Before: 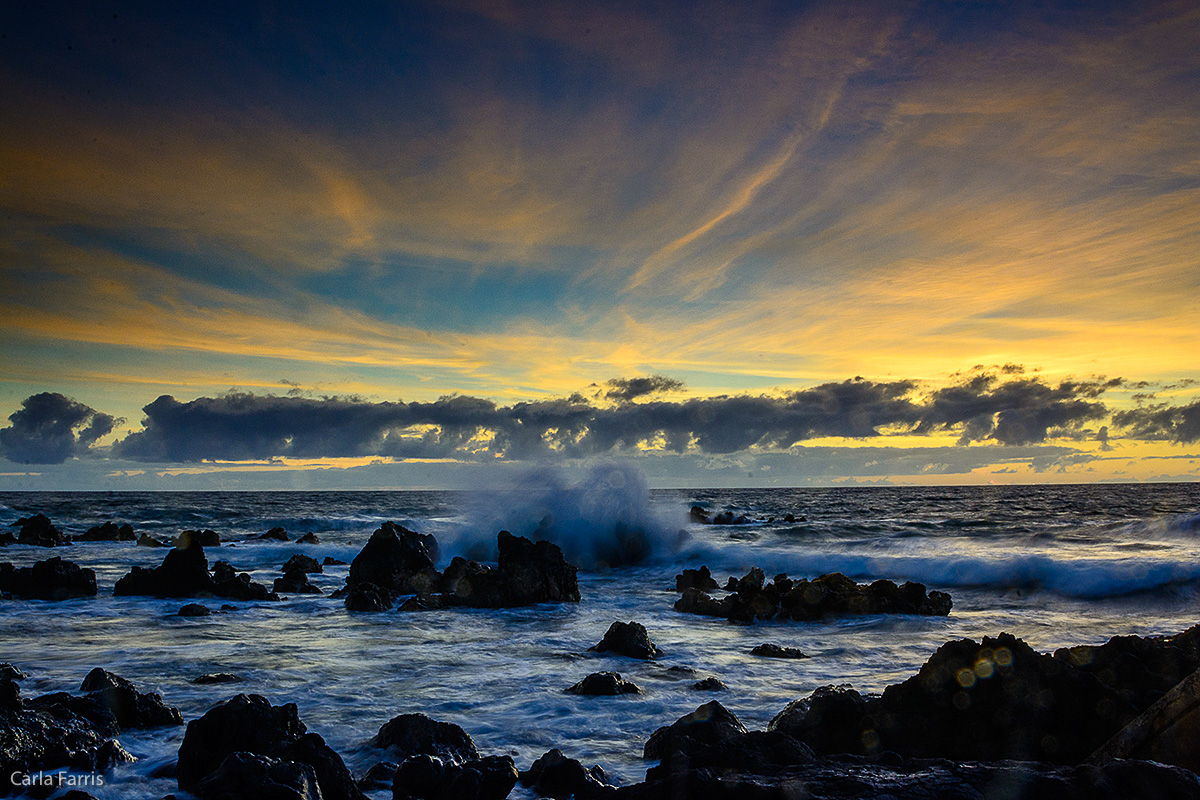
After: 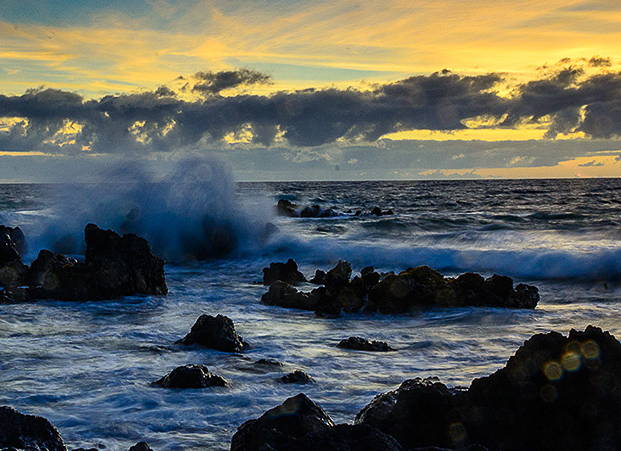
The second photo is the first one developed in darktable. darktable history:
crop: left 34.474%, top 38.41%, right 13.755%, bottom 5.196%
